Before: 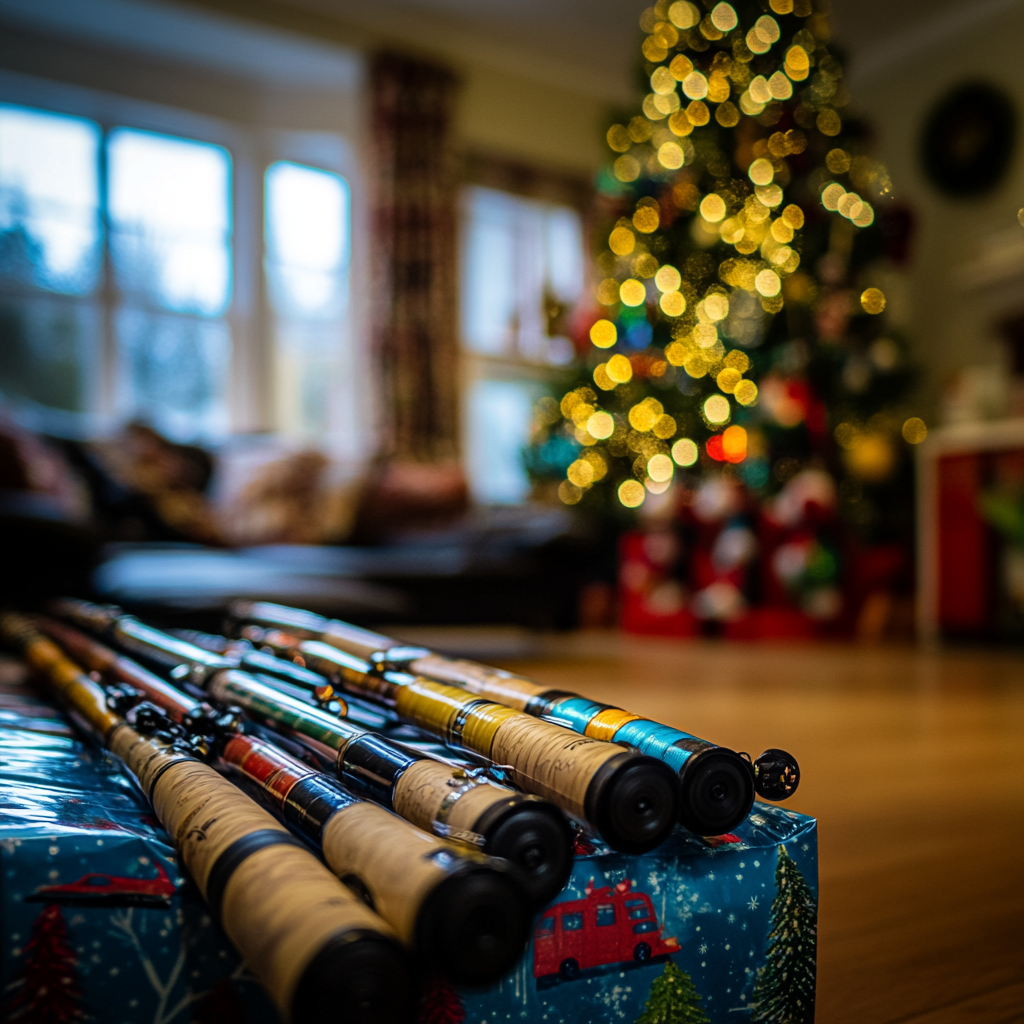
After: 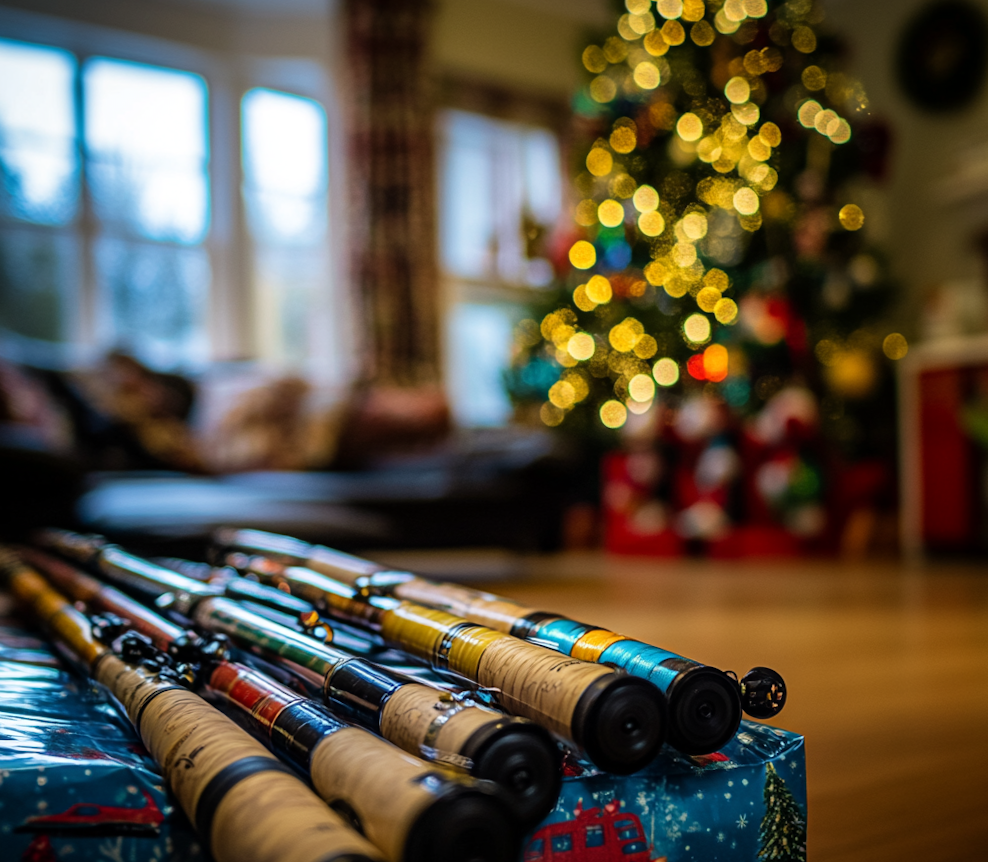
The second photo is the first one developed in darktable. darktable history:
crop: left 1.507%, top 6.147%, right 1.379%, bottom 6.637%
rotate and perspective: rotation -1°, crop left 0.011, crop right 0.989, crop top 0.025, crop bottom 0.975
